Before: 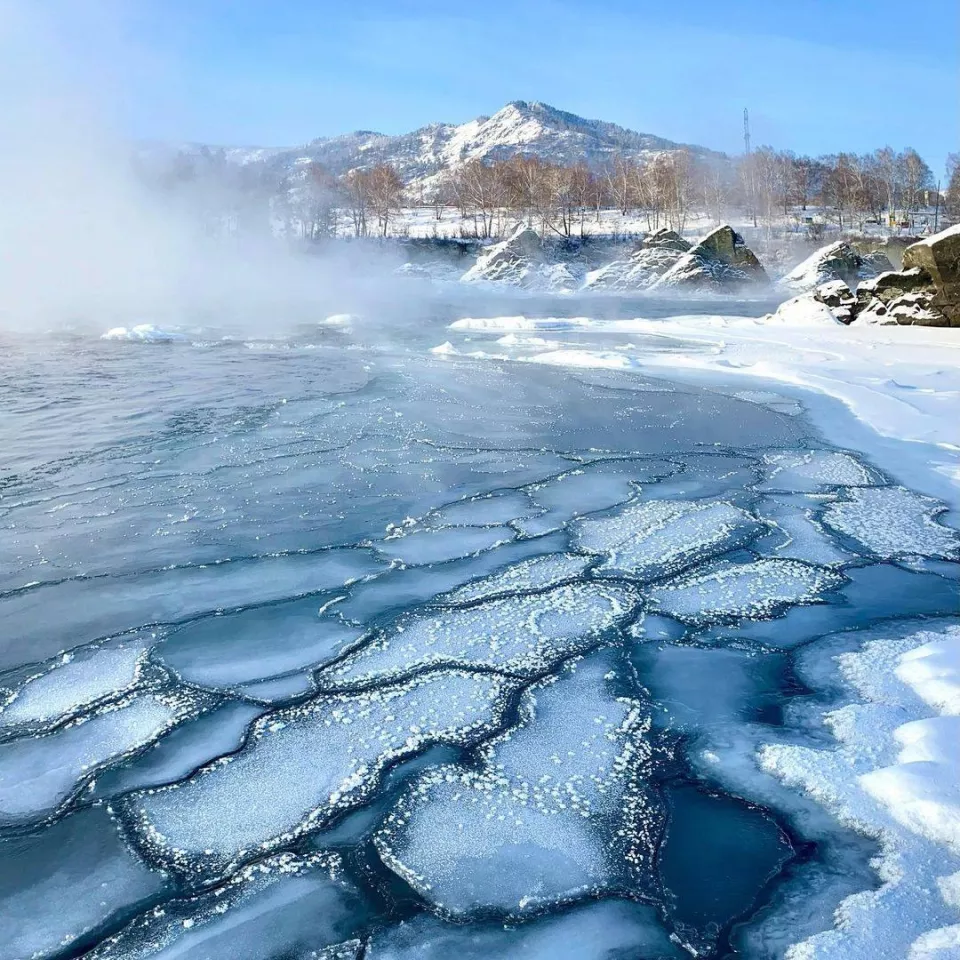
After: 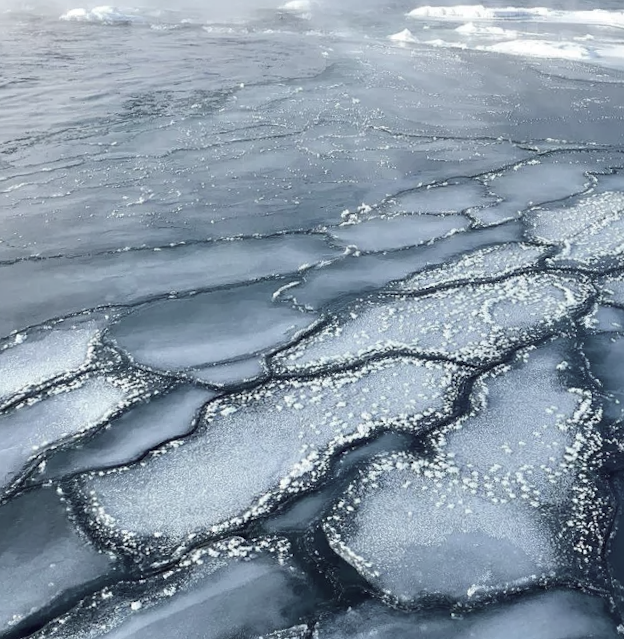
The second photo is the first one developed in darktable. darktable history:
tone equalizer: -8 EV 0.091 EV, edges refinement/feathering 500, mask exposure compensation -1.57 EV, preserve details no
color zones: curves: ch1 [(0, 0.292) (0.001, 0.292) (0.2, 0.264) (0.4, 0.248) (0.6, 0.248) (0.8, 0.264) (0.999, 0.292) (1, 0.292)]
crop and rotate: angle -1.1°, left 3.737%, top 32.171%, right 29.938%
